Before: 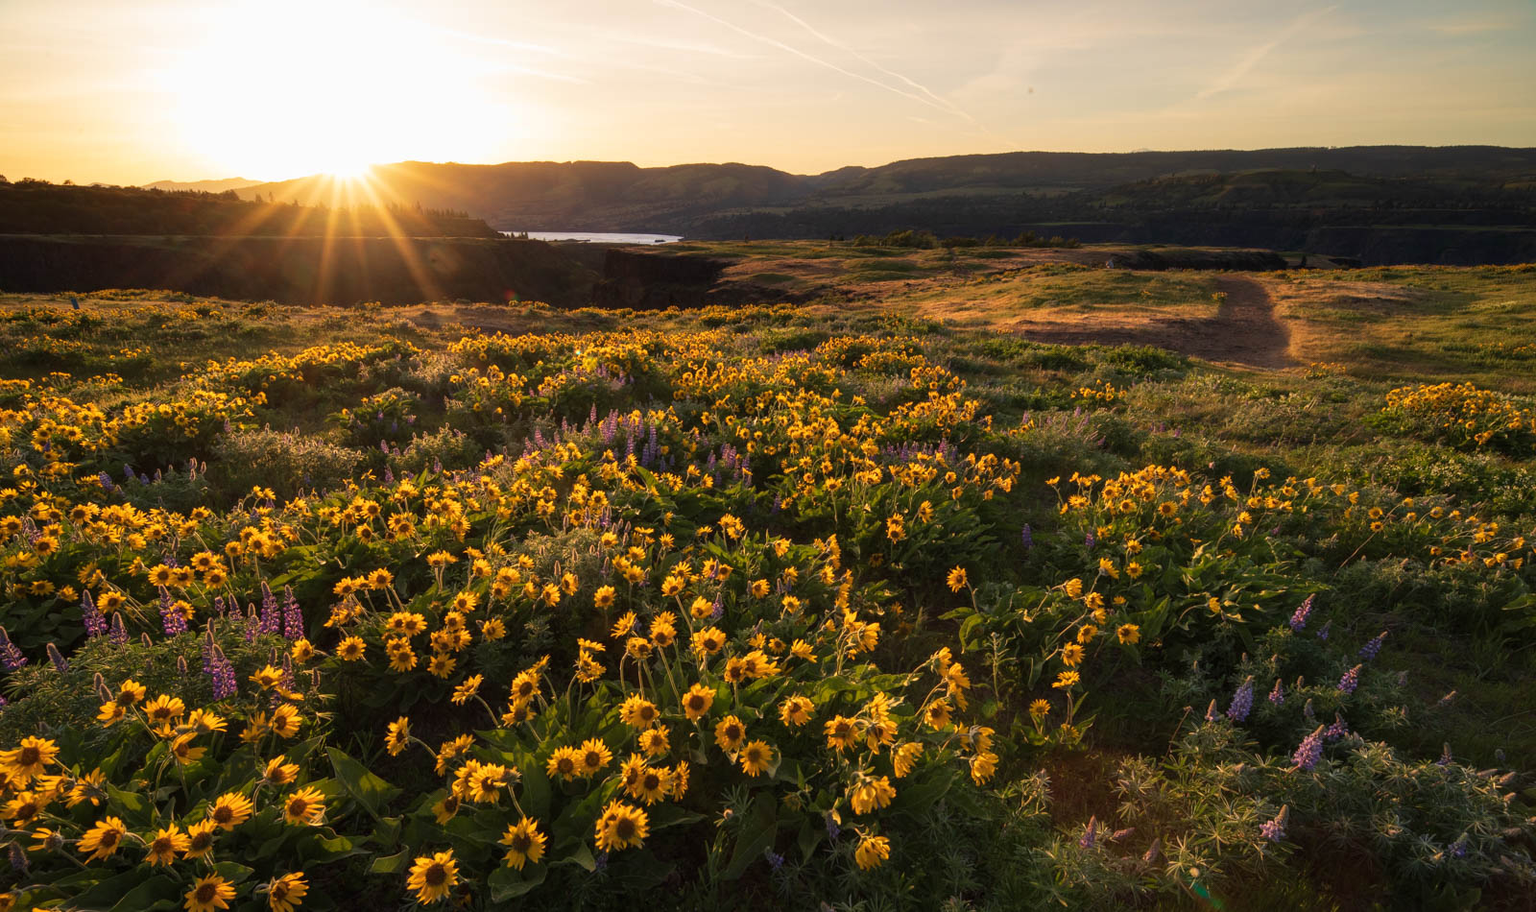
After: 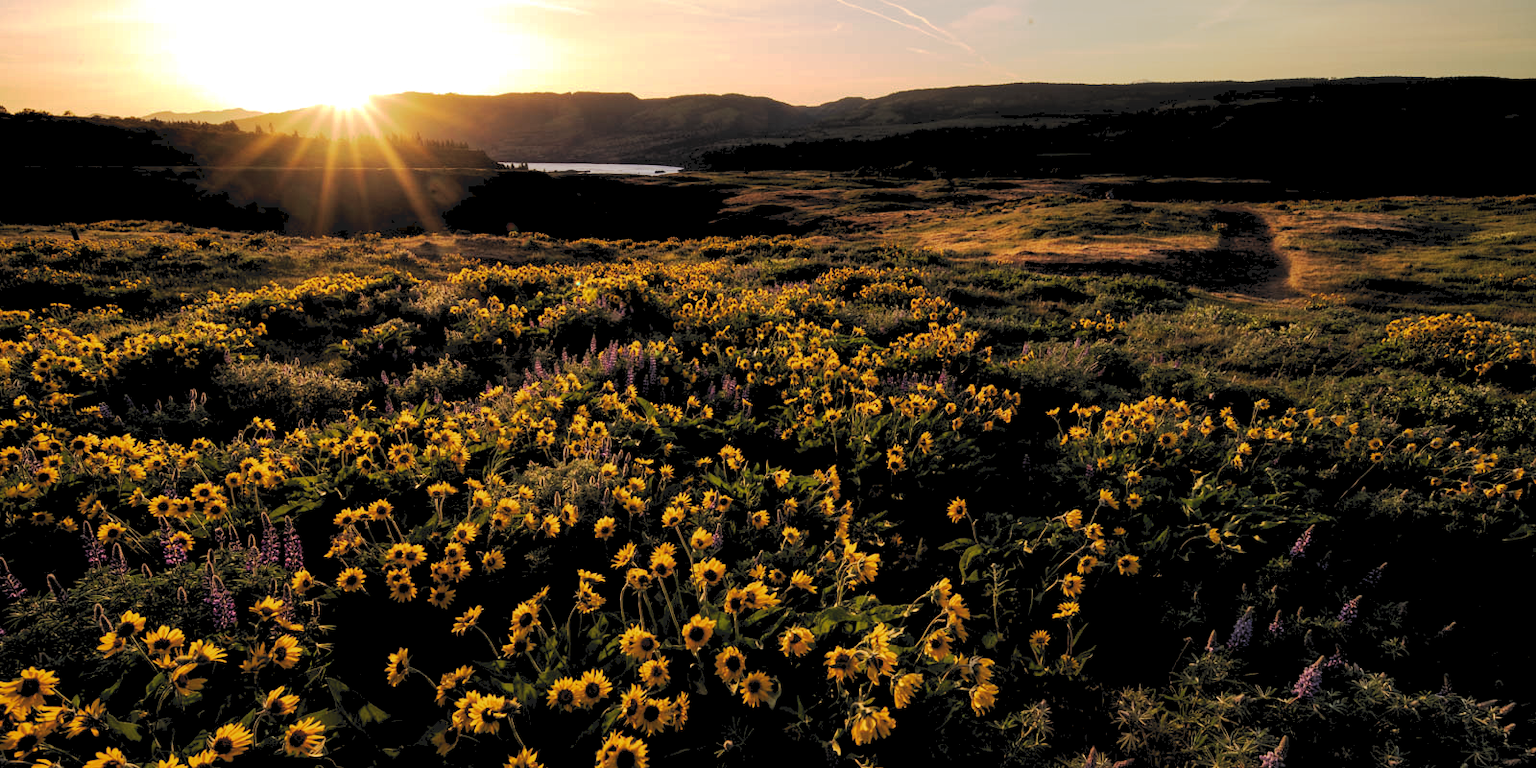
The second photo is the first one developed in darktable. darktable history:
crop: top 7.625%, bottom 8.027%
rgb levels: levels [[0.034, 0.472, 0.904], [0, 0.5, 1], [0, 0.5, 1]]
tone curve: curves: ch0 [(0, 0) (0.003, 0.096) (0.011, 0.096) (0.025, 0.098) (0.044, 0.099) (0.069, 0.106) (0.1, 0.128) (0.136, 0.153) (0.177, 0.186) (0.224, 0.218) (0.277, 0.265) (0.335, 0.316) (0.399, 0.374) (0.468, 0.445) (0.543, 0.526) (0.623, 0.605) (0.709, 0.681) (0.801, 0.758) (0.898, 0.819) (1, 1)], preserve colors none
